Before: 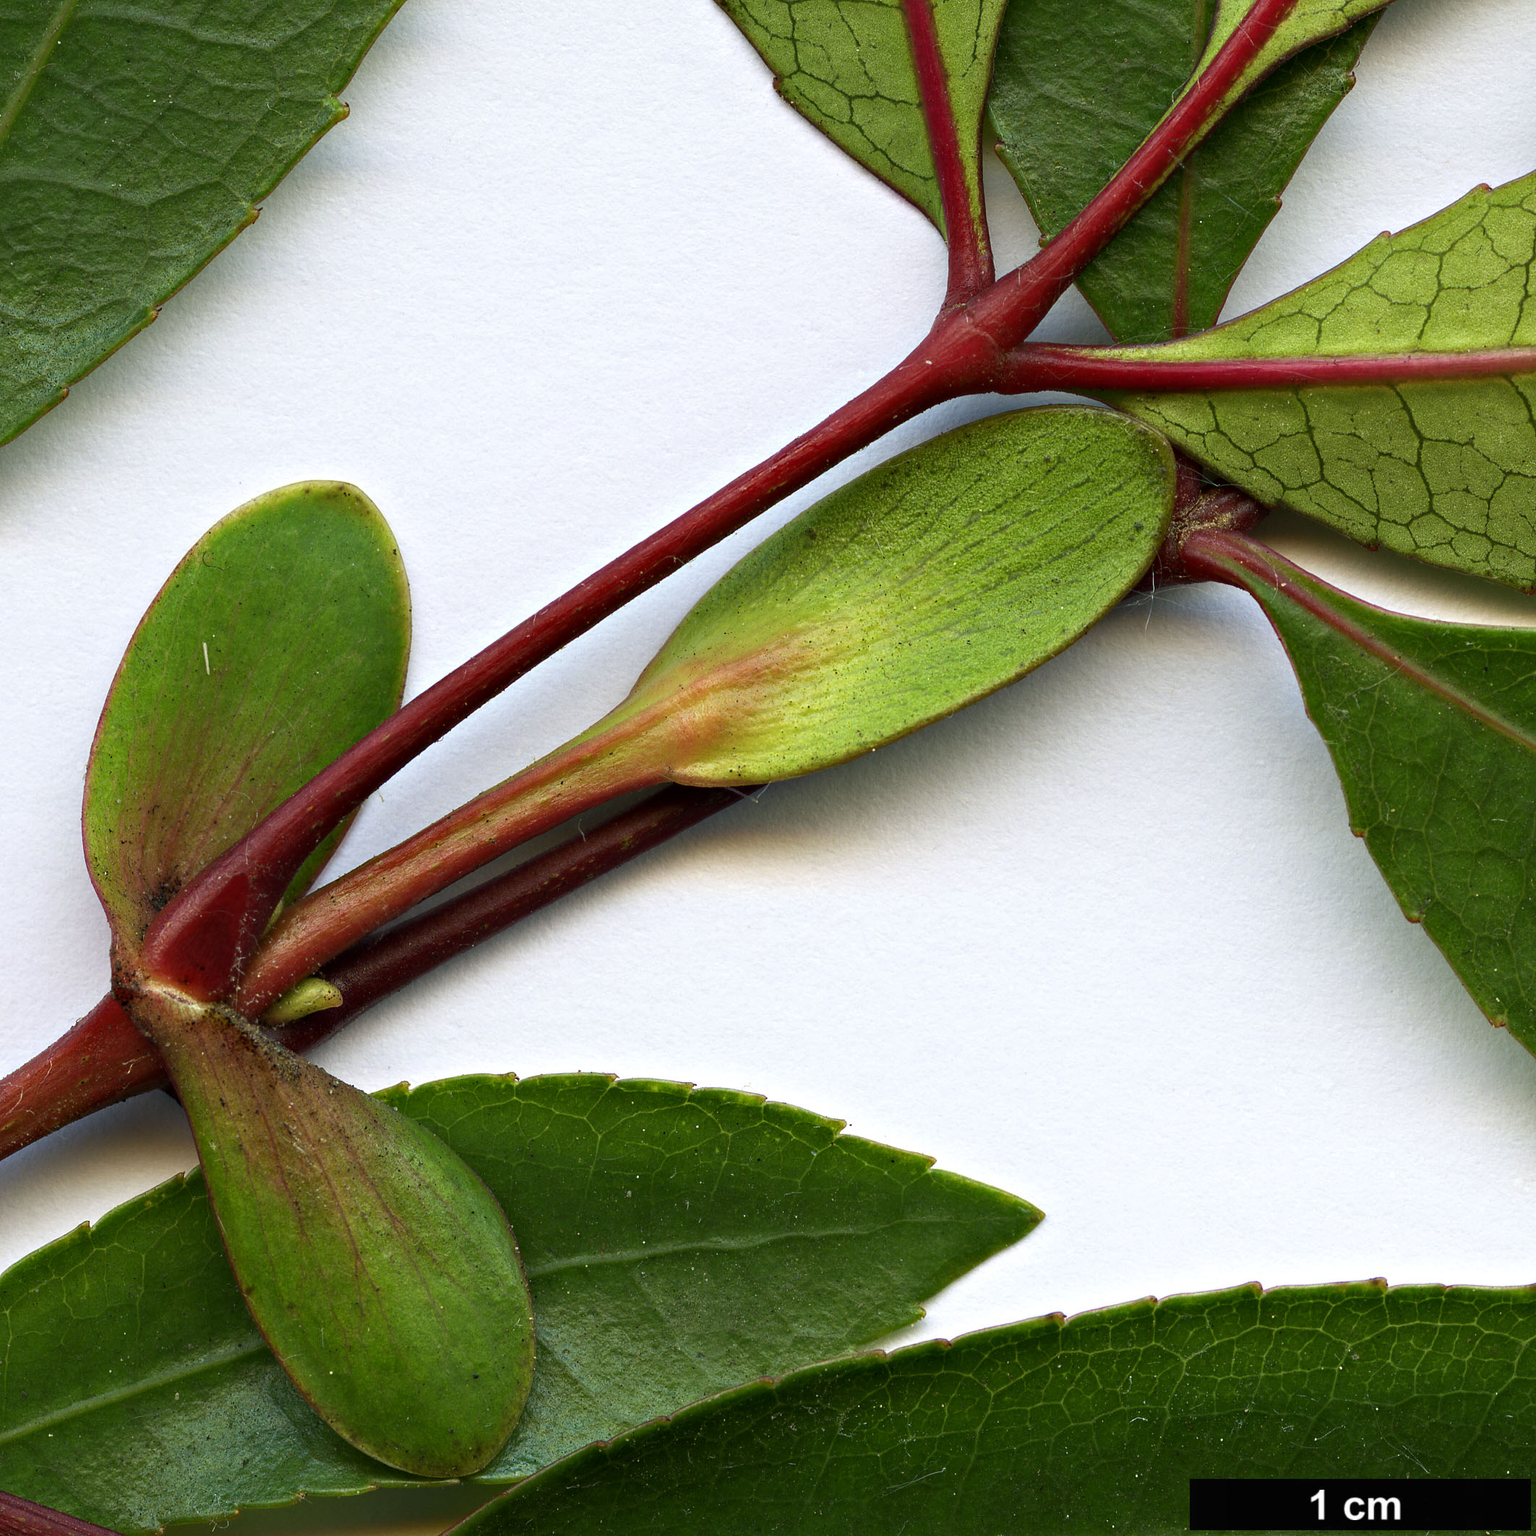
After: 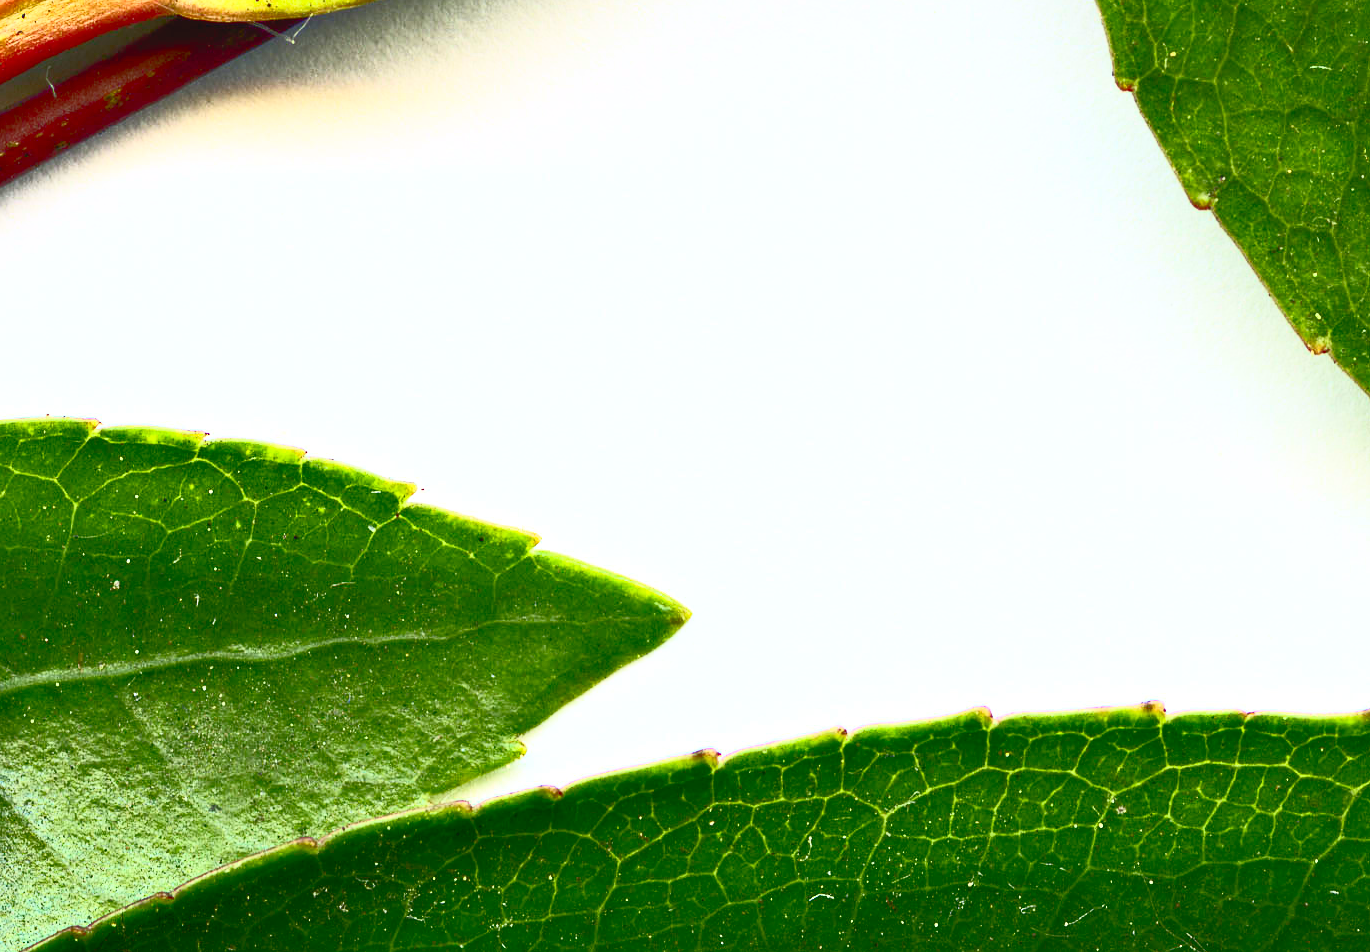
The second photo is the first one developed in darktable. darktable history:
crop and rotate: left 35.509%, top 50.238%, bottom 4.934%
tone curve: curves: ch0 [(0, 0.042) (0.129, 0.18) (0.501, 0.497) (1, 1)], color space Lab, linked channels, preserve colors none
contrast brightness saturation: contrast 0.83, brightness 0.59, saturation 0.59
